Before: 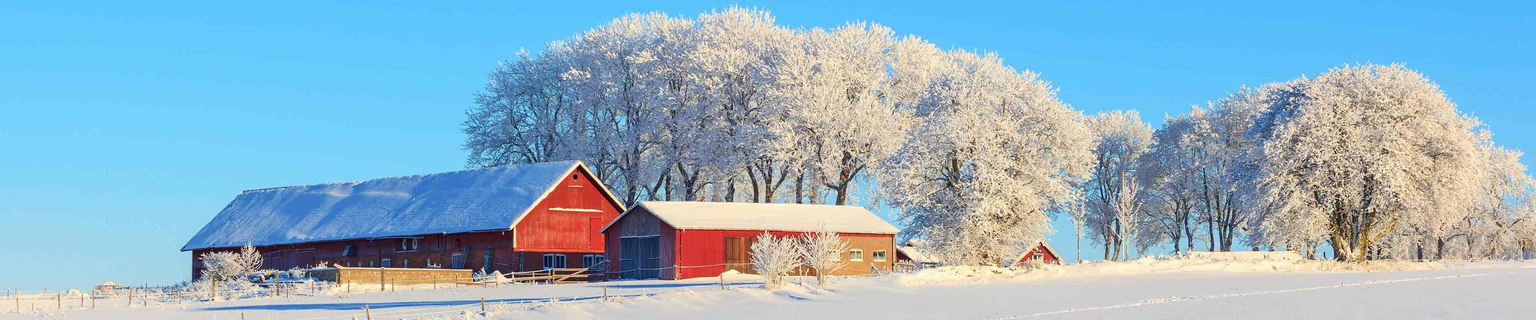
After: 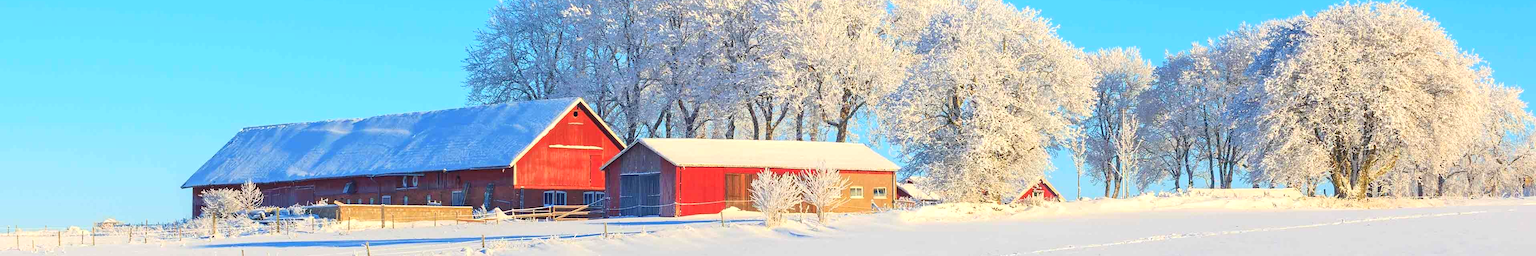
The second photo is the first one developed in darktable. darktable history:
exposure: exposure 0.4 EV, compensate highlight preservation false
contrast brightness saturation: contrast -0.1, brightness 0.05, saturation 0.08
crop and rotate: top 19.998%
